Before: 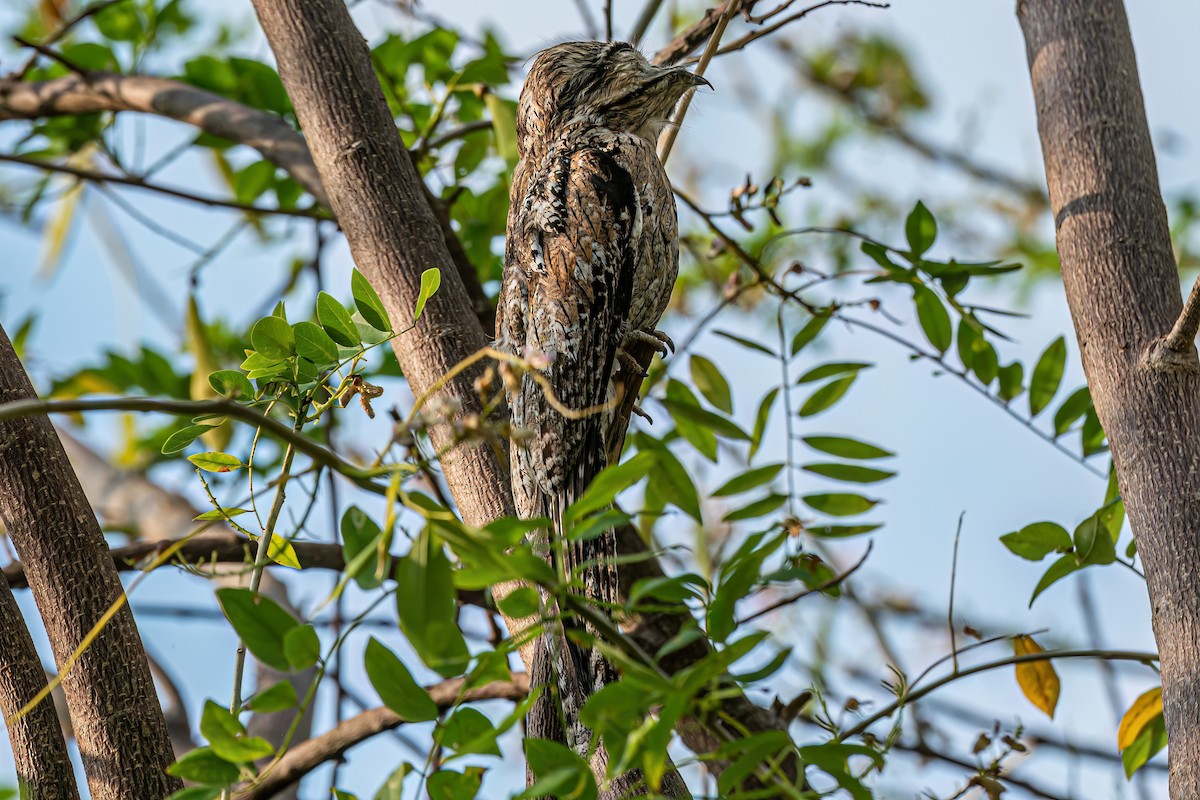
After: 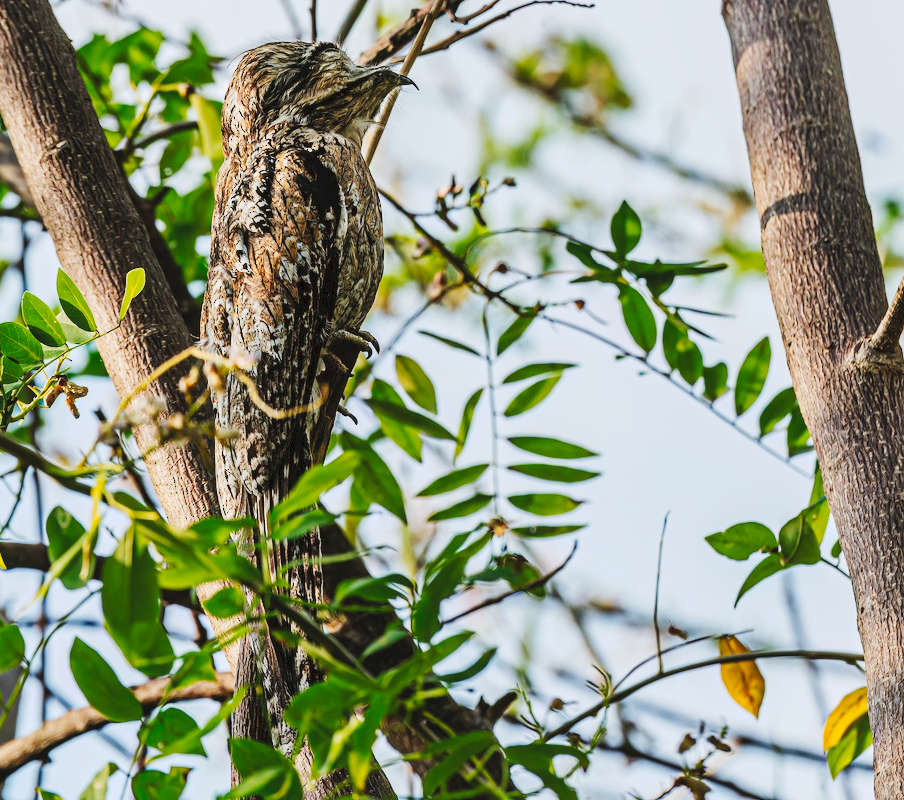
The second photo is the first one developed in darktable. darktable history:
crop and rotate: left 24.6%
tone curve: curves: ch0 [(0, 0) (0.003, 0.061) (0.011, 0.065) (0.025, 0.066) (0.044, 0.077) (0.069, 0.092) (0.1, 0.106) (0.136, 0.125) (0.177, 0.16) (0.224, 0.206) (0.277, 0.272) (0.335, 0.356) (0.399, 0.472) (0.468, 0.59) (0.543, 0.686) (0.623, 0.766) (0.709, 0.832) (0.801, 0.886) (0.898, 0.929) (1, 1)], preserve colors none
